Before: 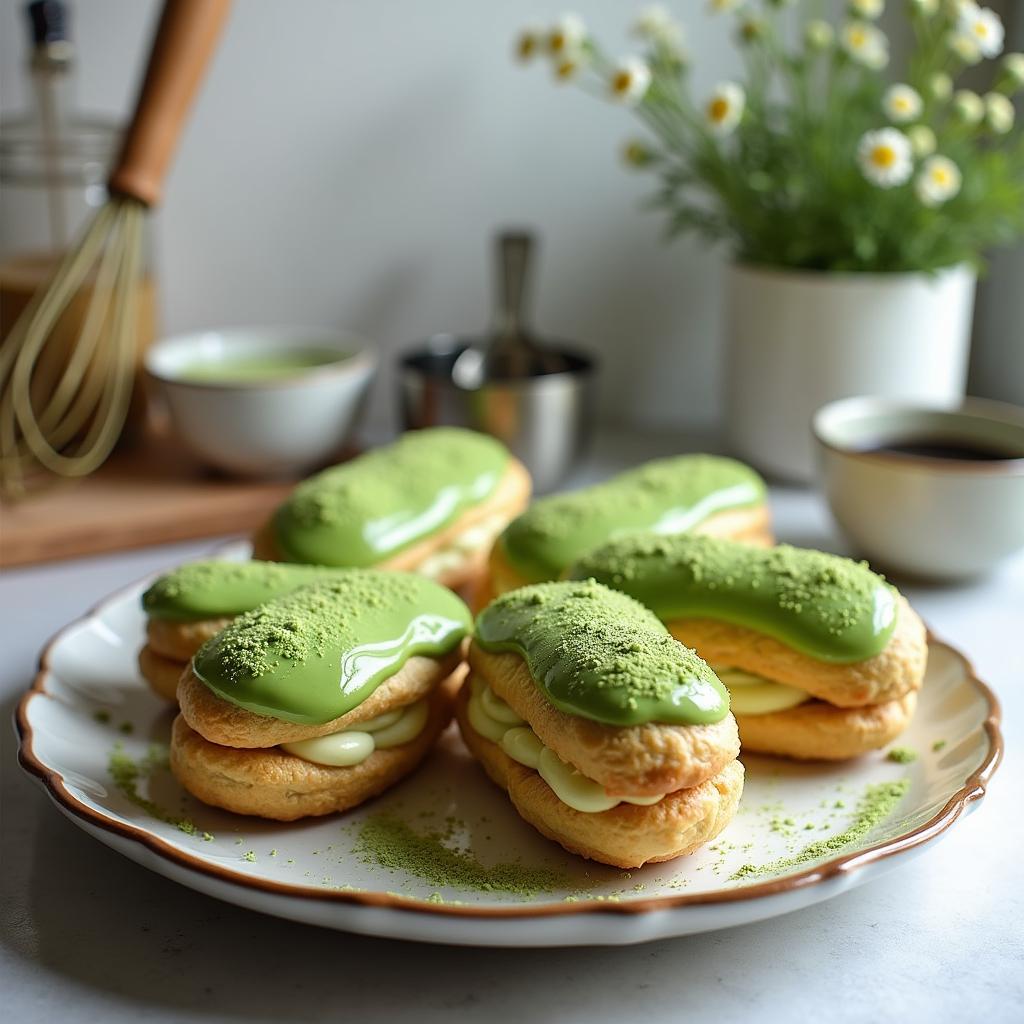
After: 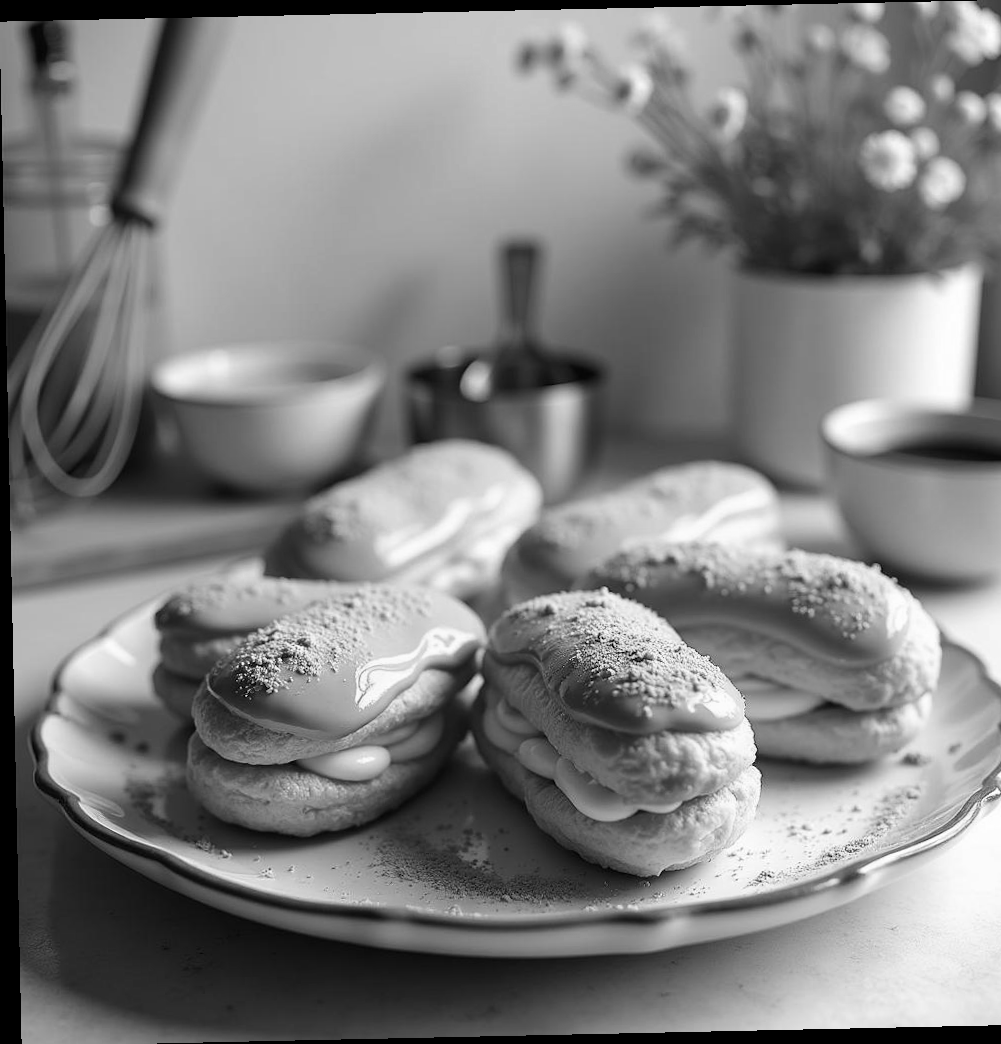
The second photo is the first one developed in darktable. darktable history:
monochrome: on, module defaults
crop: right 4.126%, bottom 0.031%
contrast brightness saturation: contrast 0.07
rotate and perspective: rotation -1.24°, automatic cropping off
